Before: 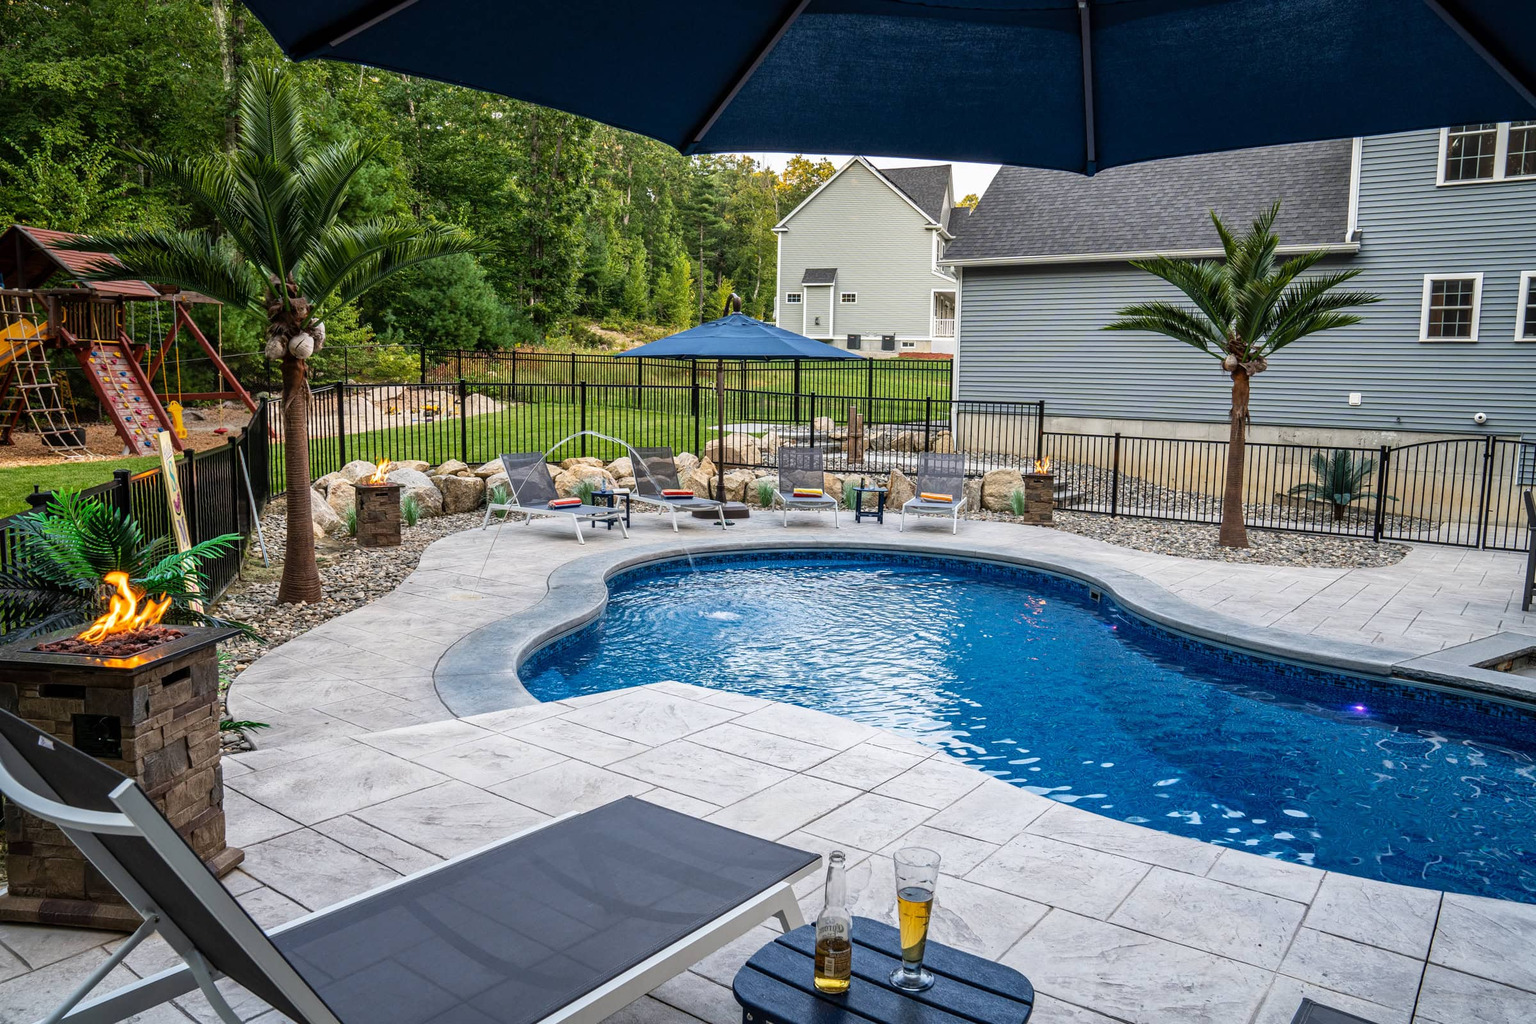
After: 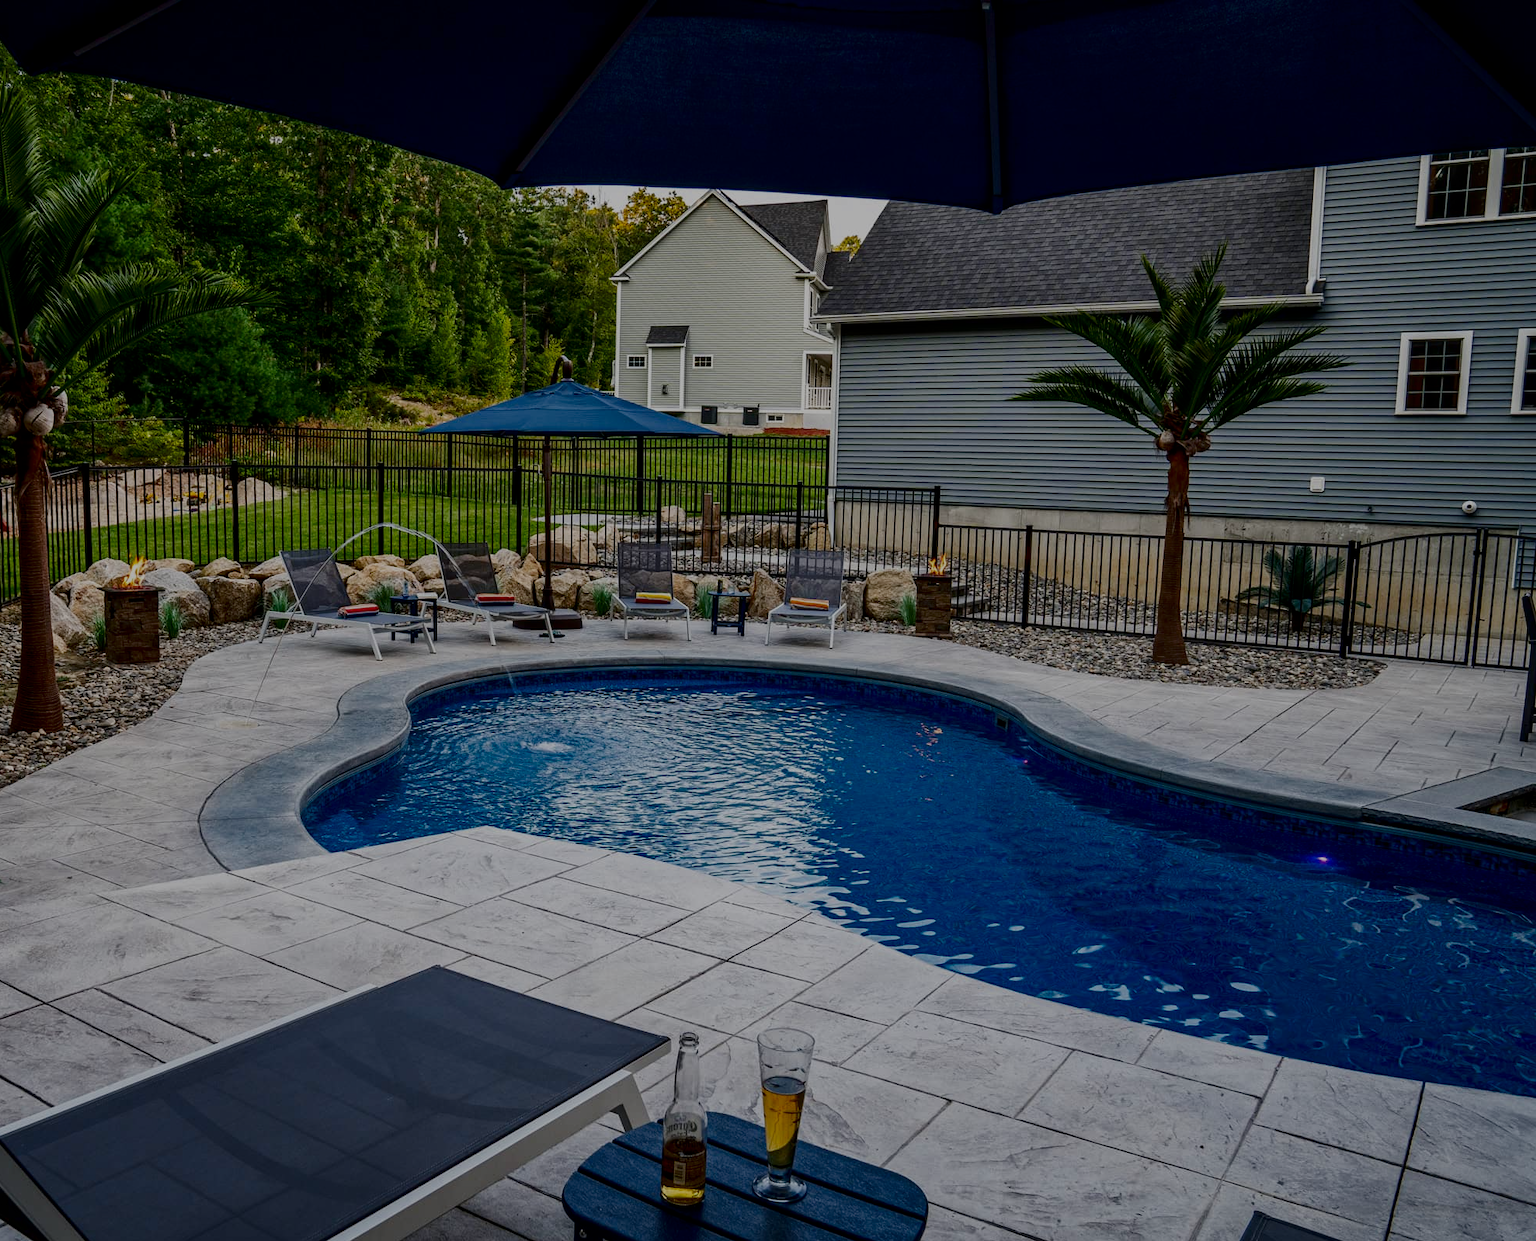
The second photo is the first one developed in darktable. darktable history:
crop: left 17.582%, bottom 0.031%
contrast brightness saturation: brightness -0.52
filmic rgb: black relative exposure -7.65 EV, white relative exposure 4.56 EV, hardness 3.61
